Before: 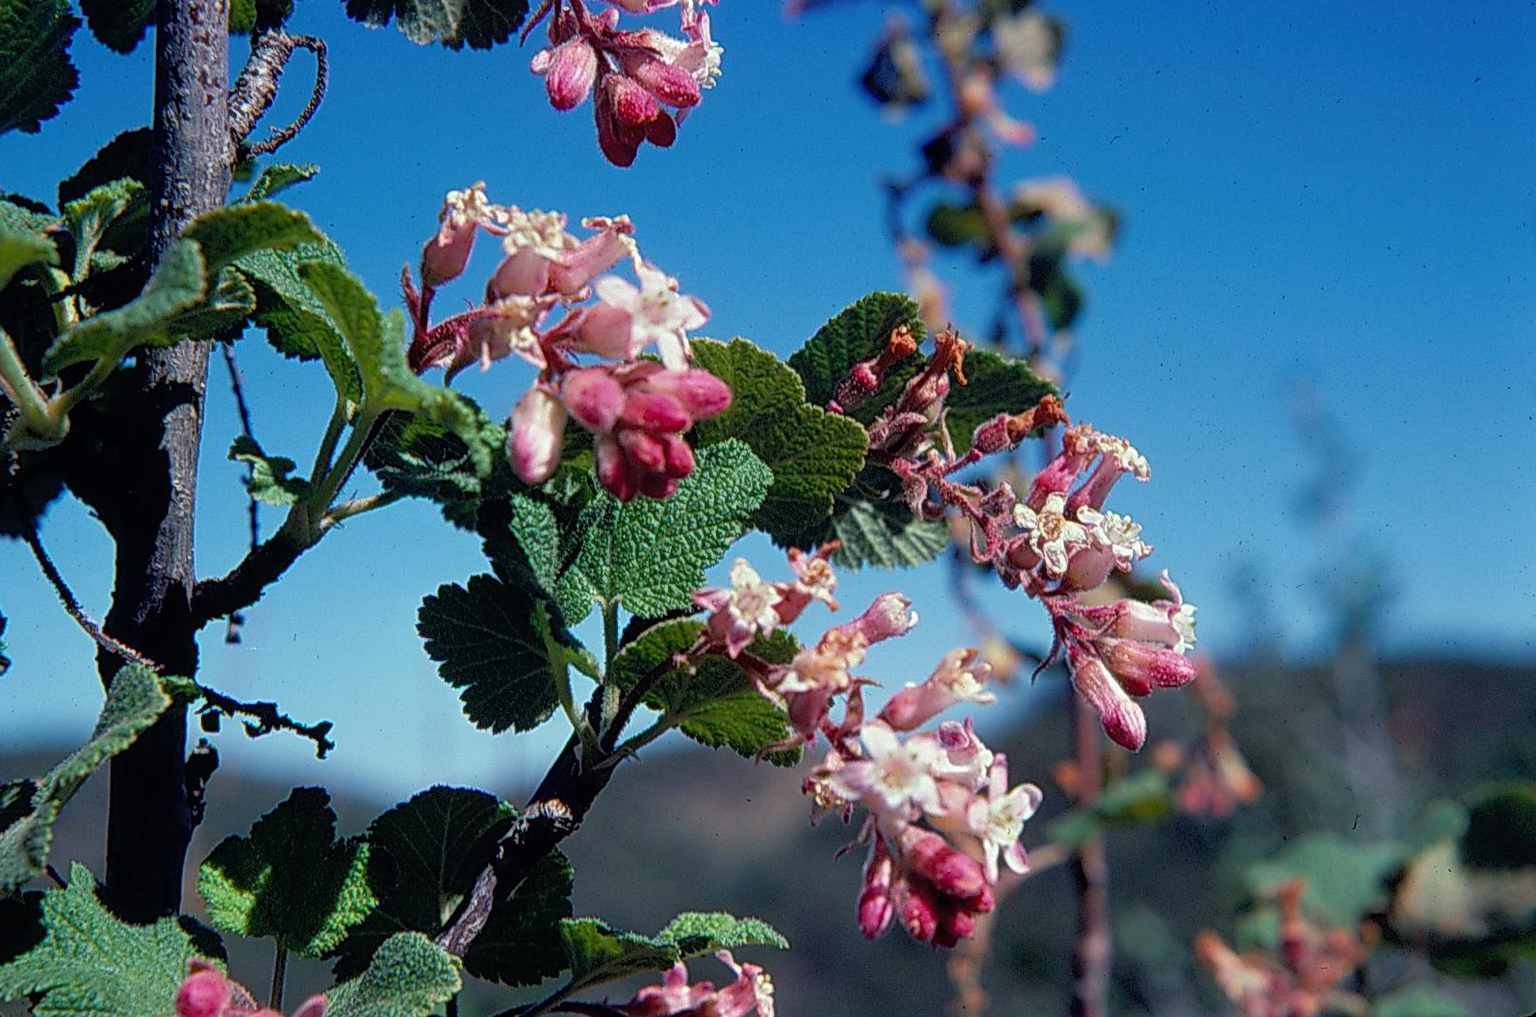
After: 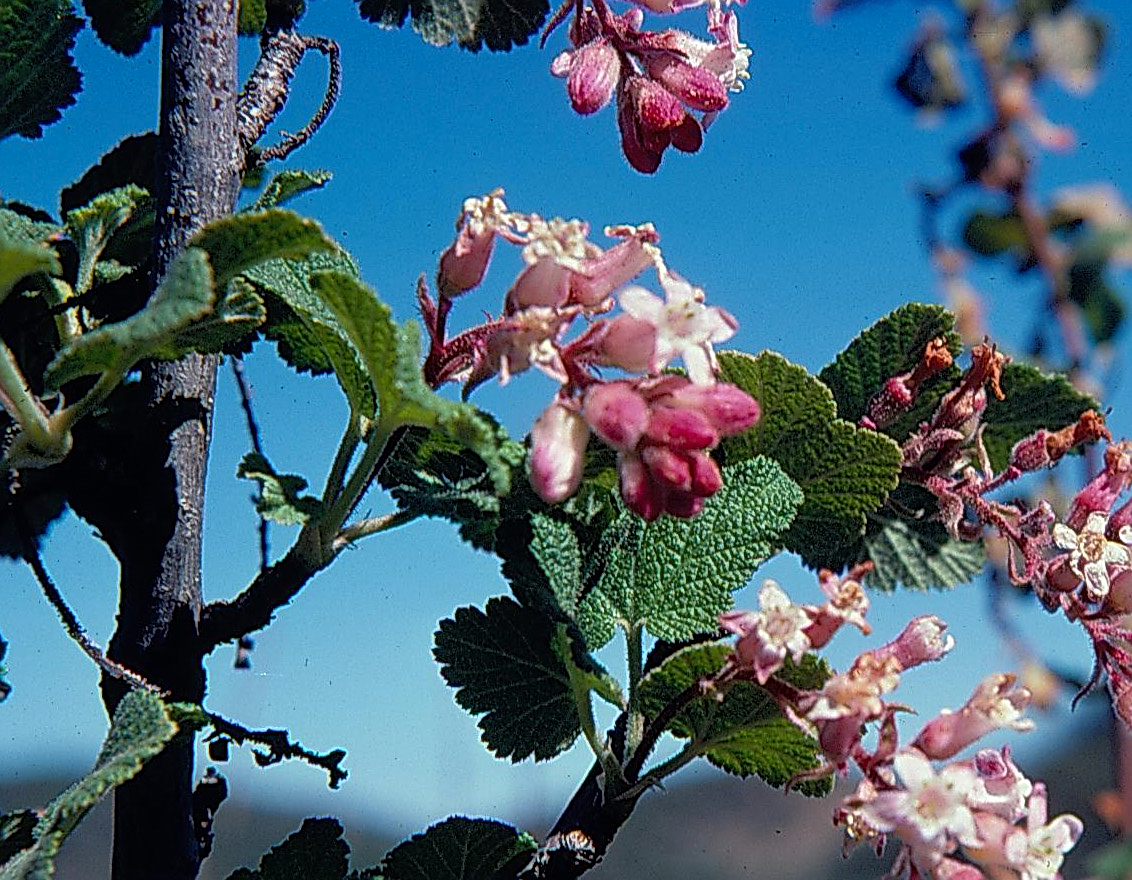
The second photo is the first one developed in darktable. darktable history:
color correction: highlights b* 0.012, saturation 0.98
sharpen: on, module defaults
crop: right 29.028%, bottom 16.673%
